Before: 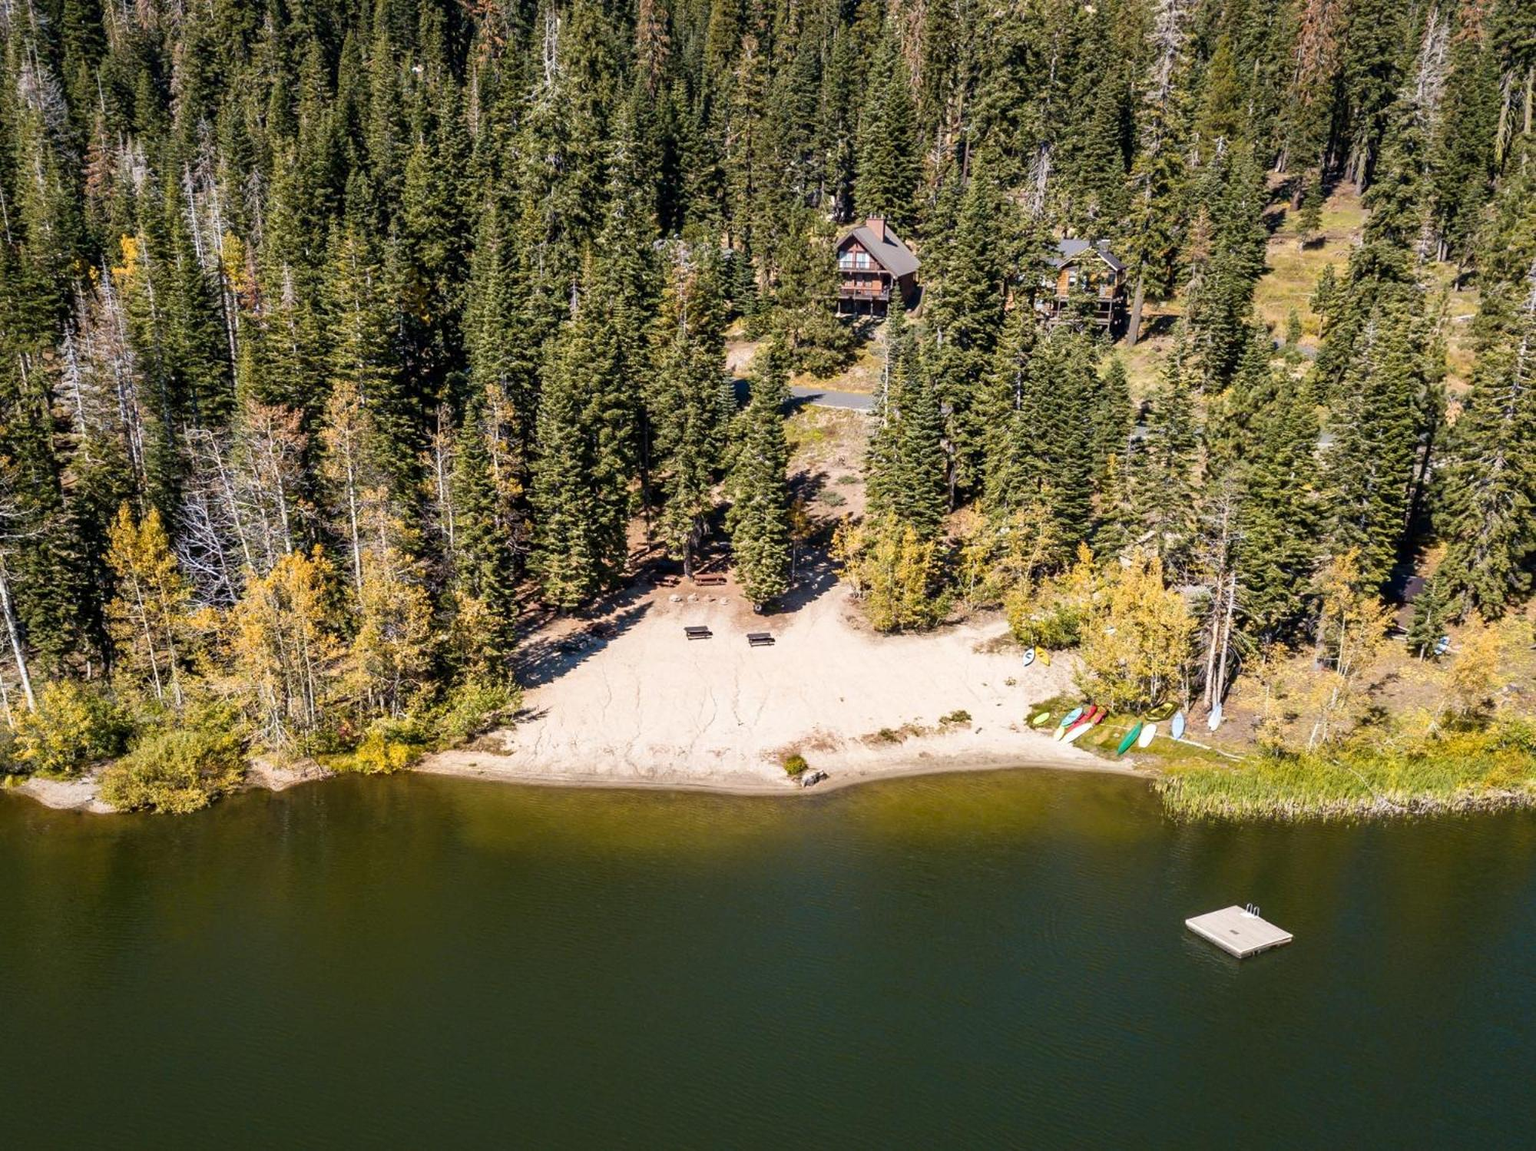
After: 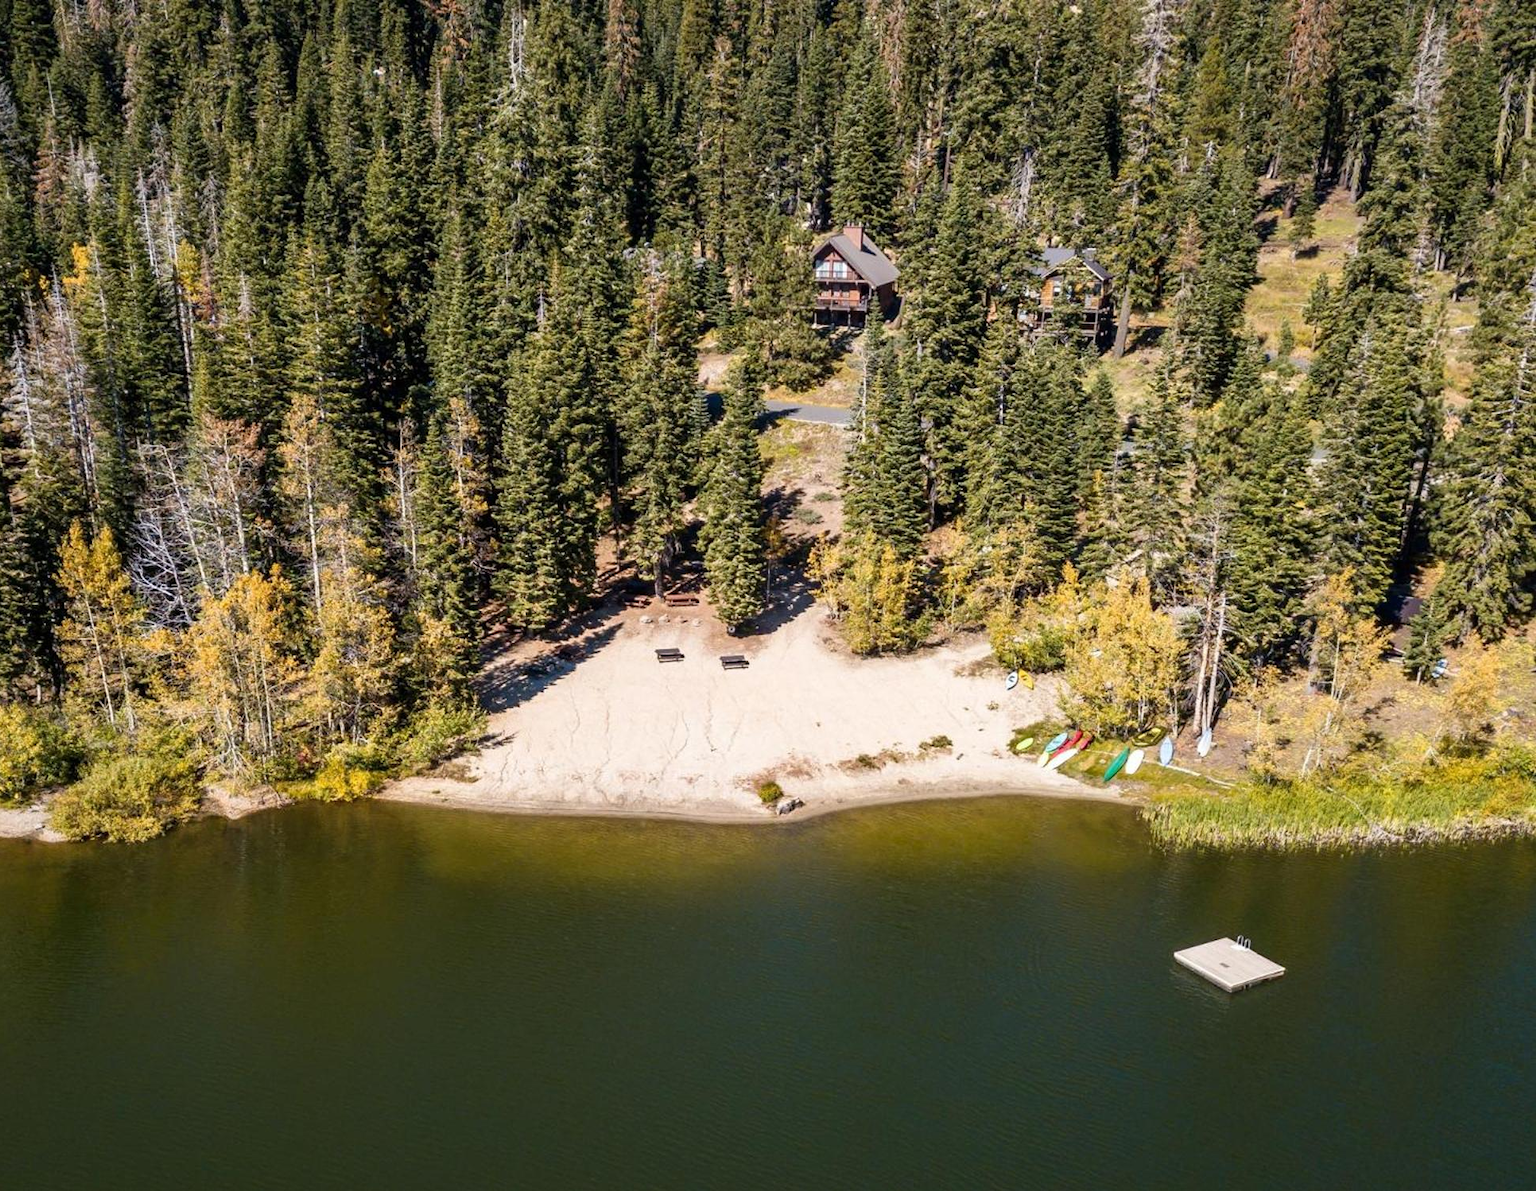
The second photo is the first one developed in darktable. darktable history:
crop and rotate: left 3.378%
